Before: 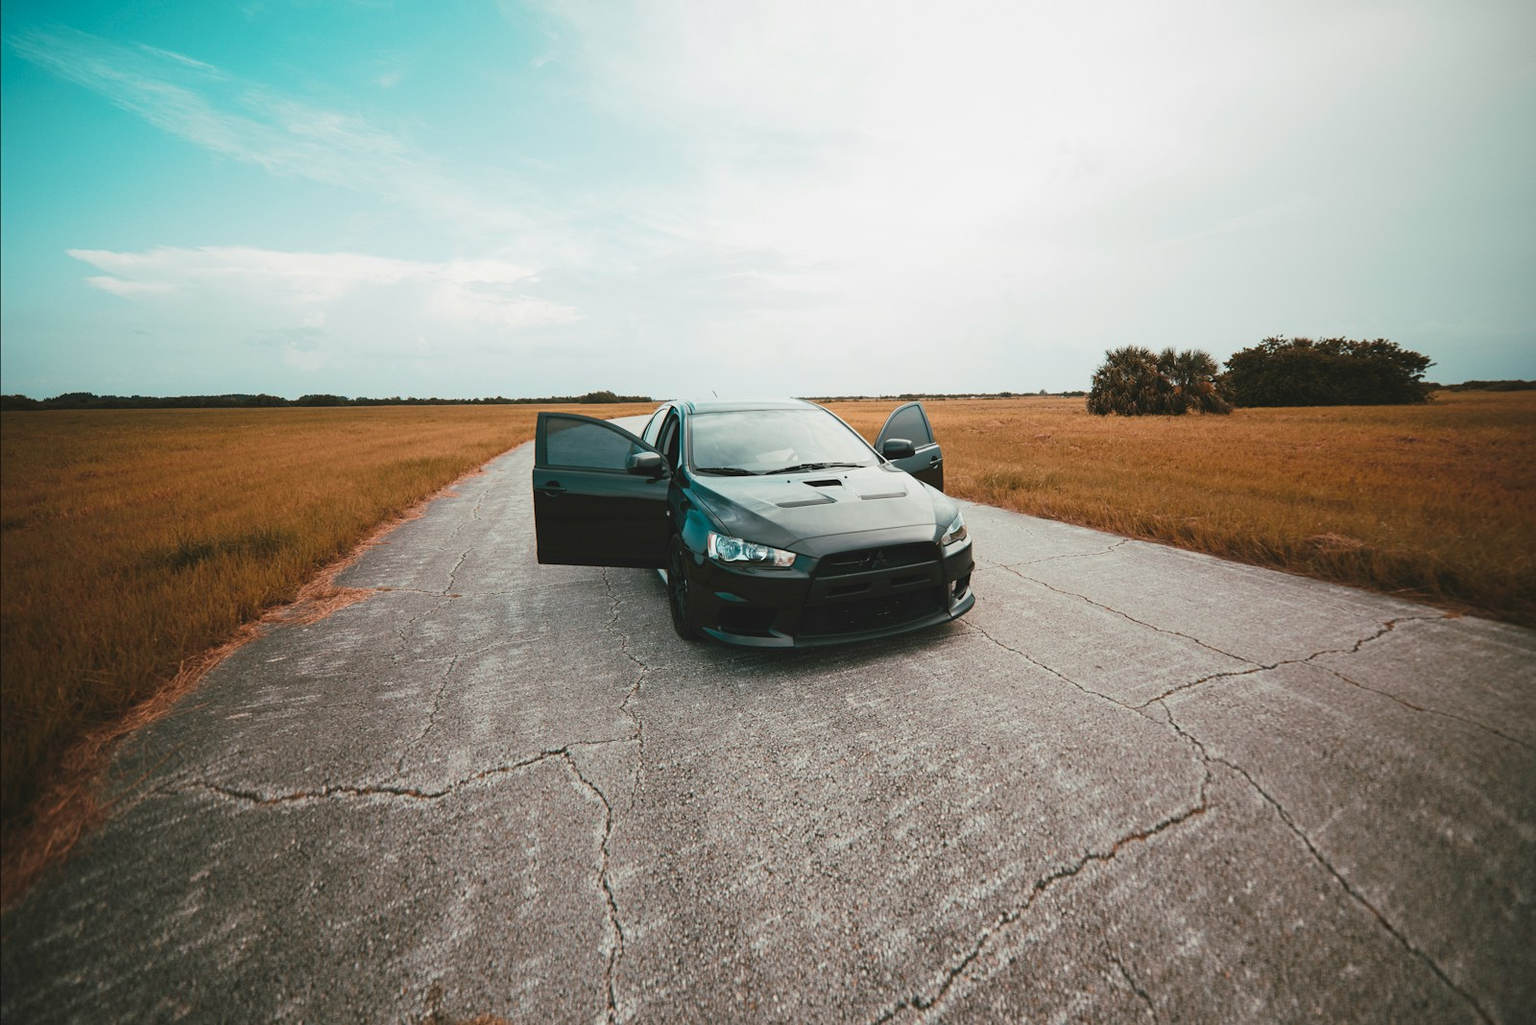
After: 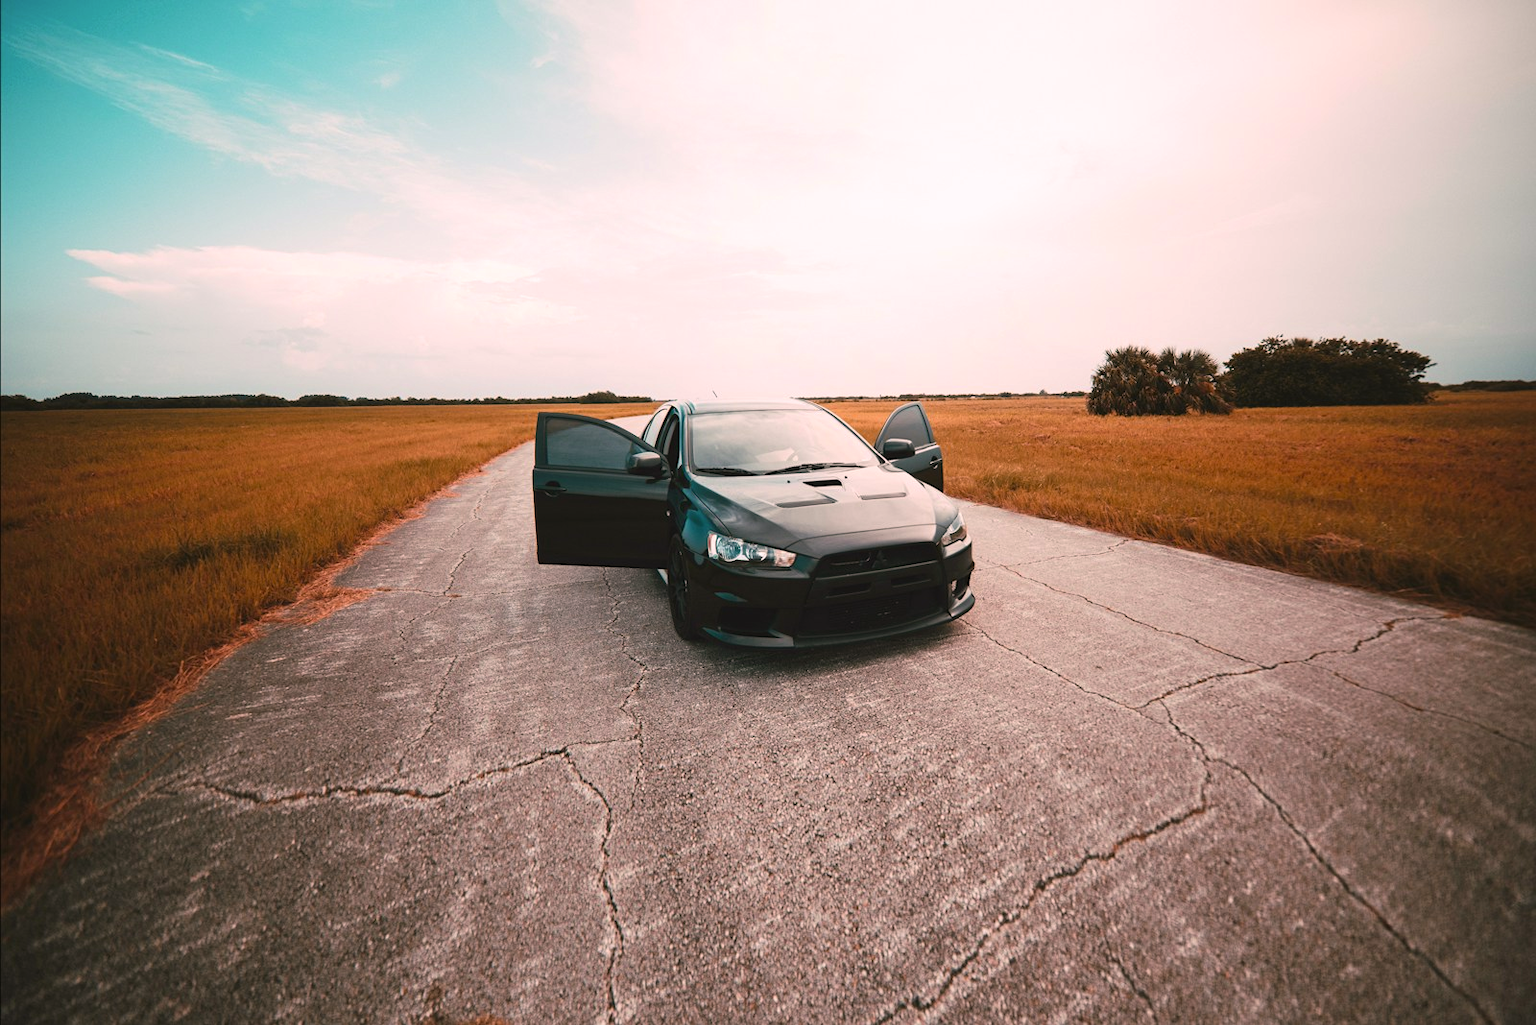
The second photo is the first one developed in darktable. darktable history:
color balance: contrast 8.5%, output saturation 105%
color correction: highlights a* 14.52, highlights b* 4.84
